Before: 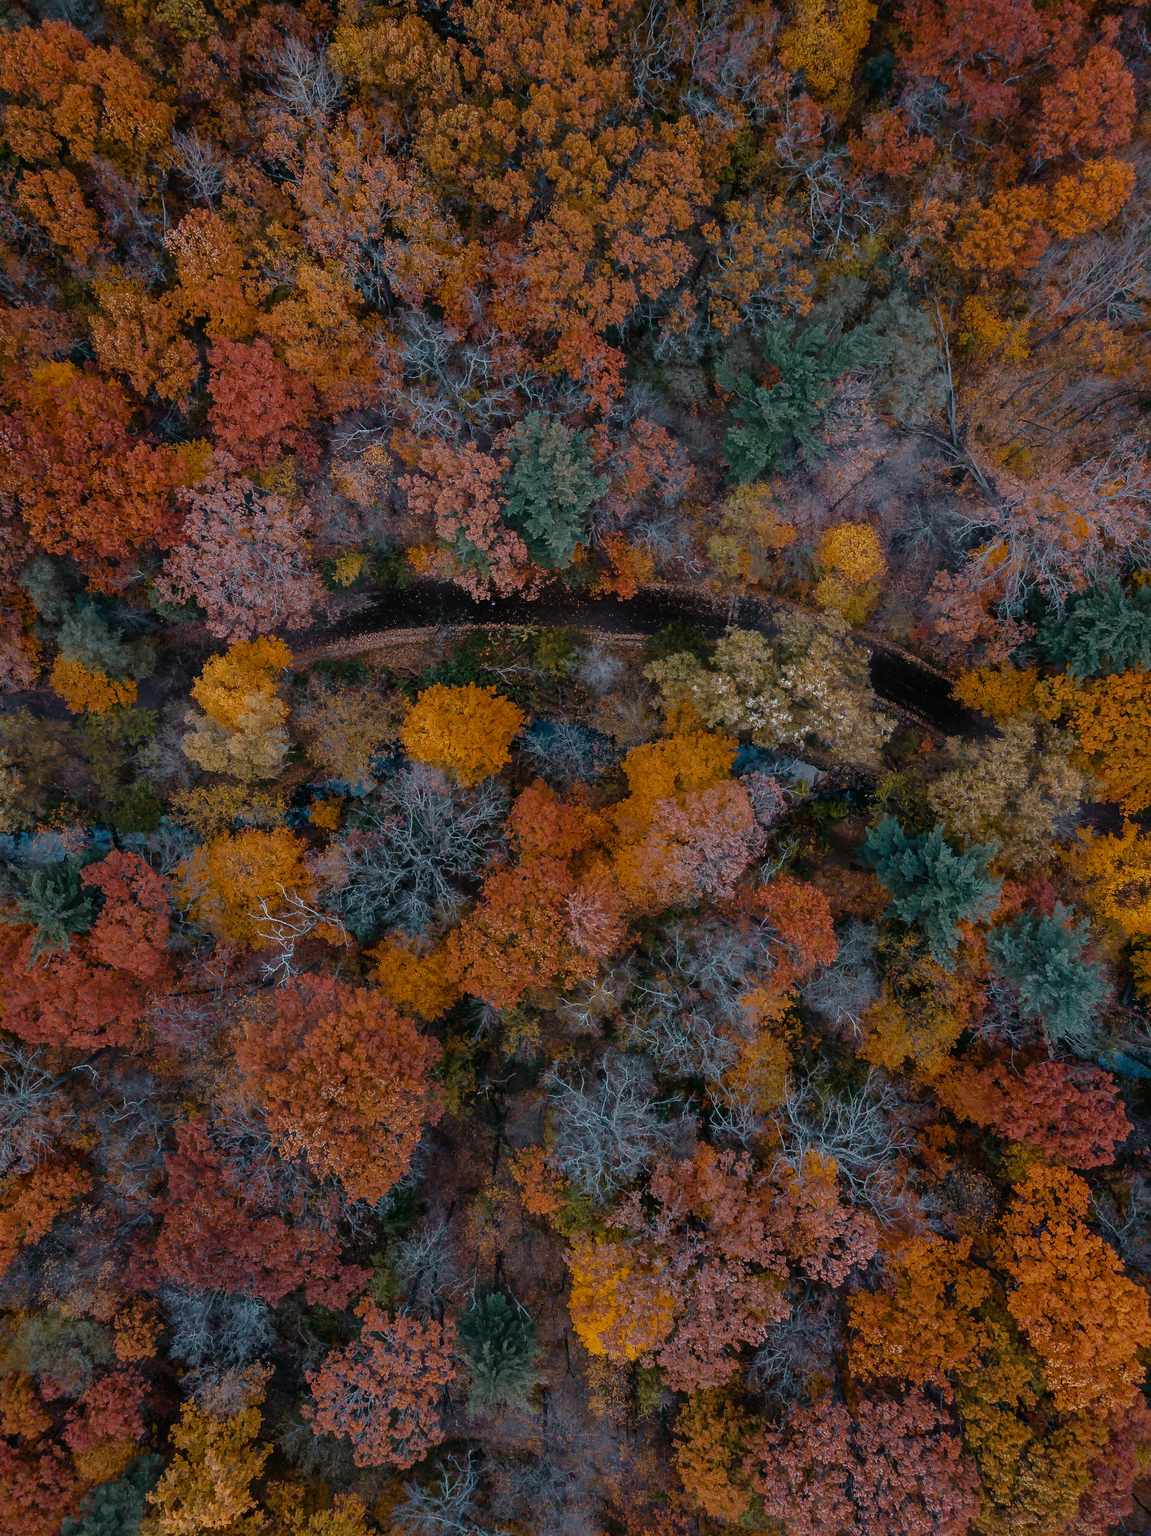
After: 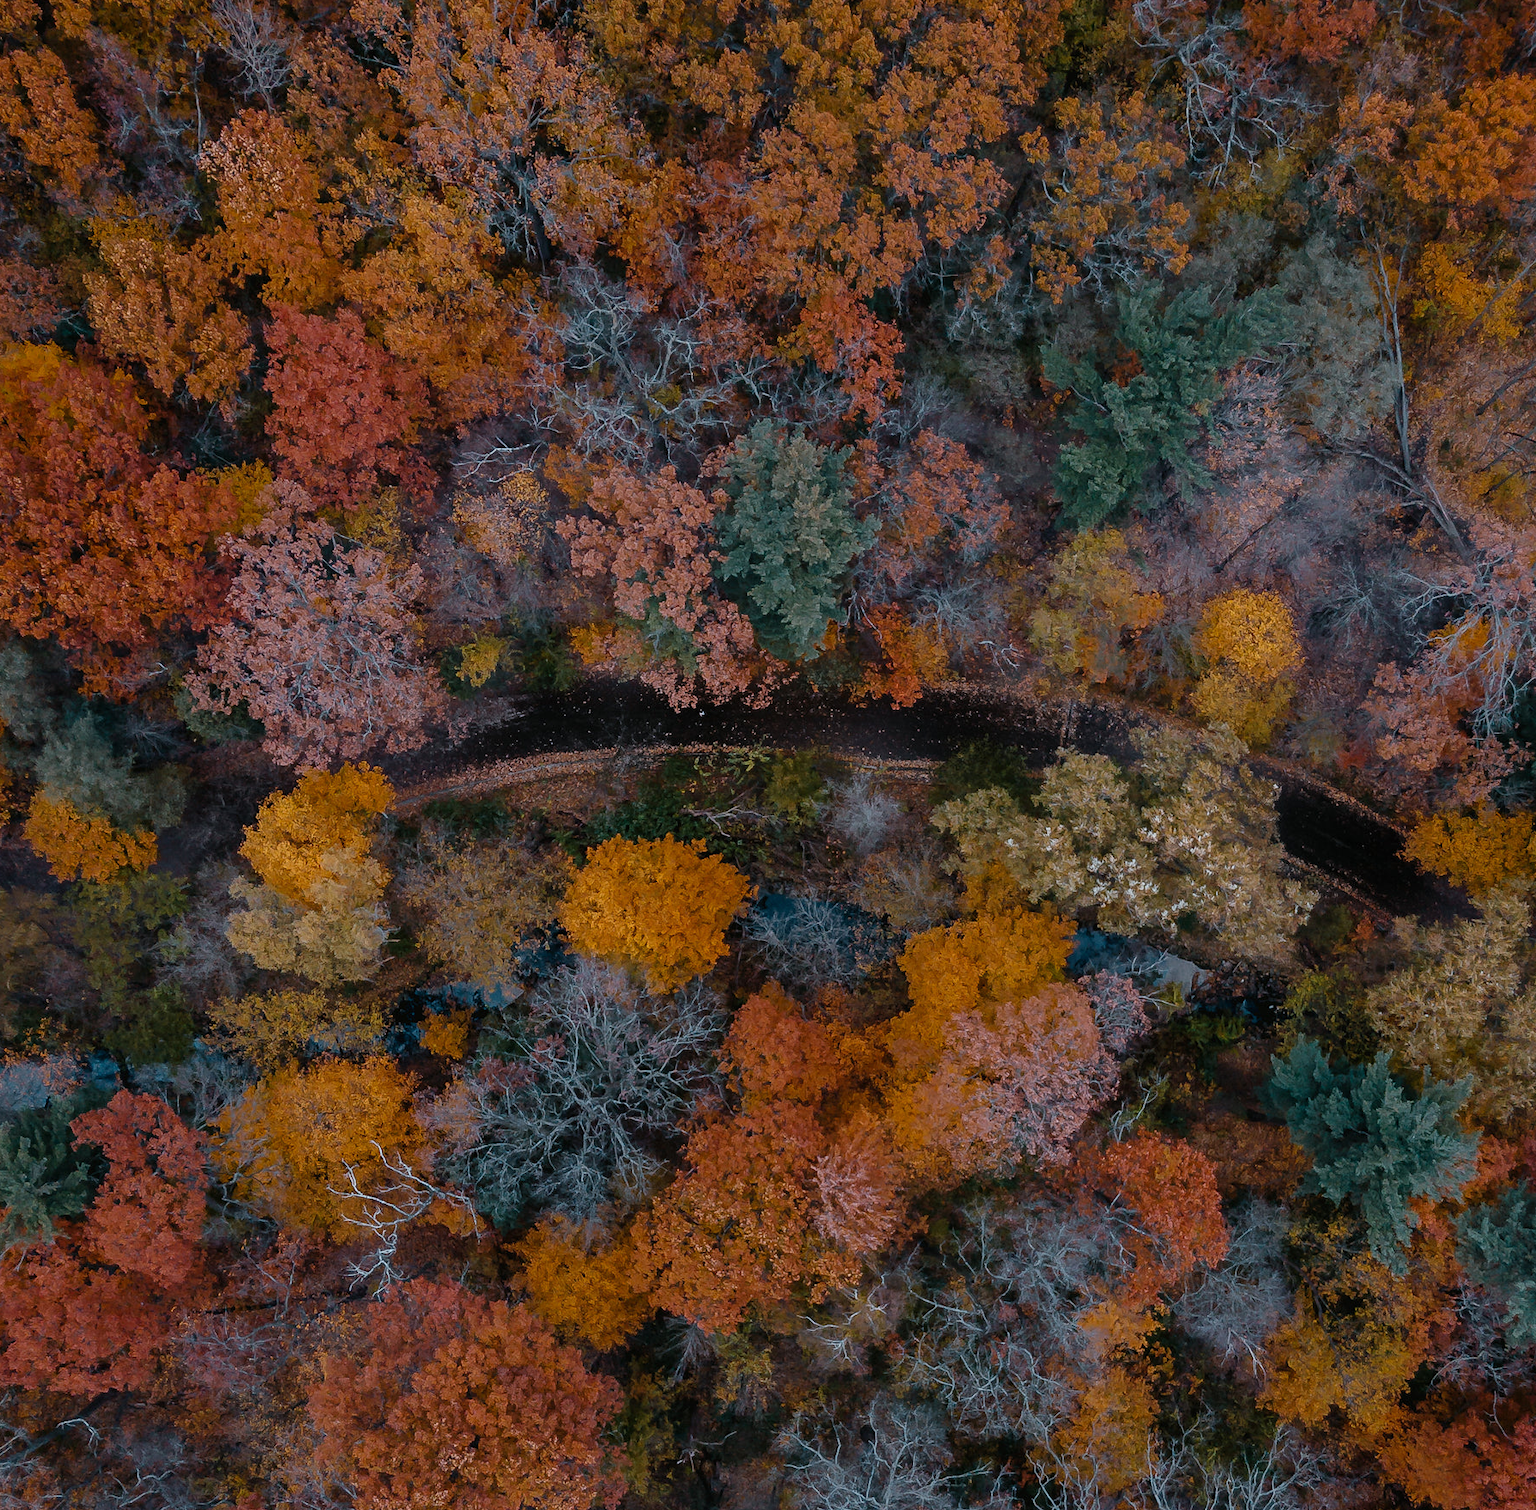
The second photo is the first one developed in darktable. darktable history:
crop: left 3.012%, top 8.925%, right 9.666%, bottom 26.746%
